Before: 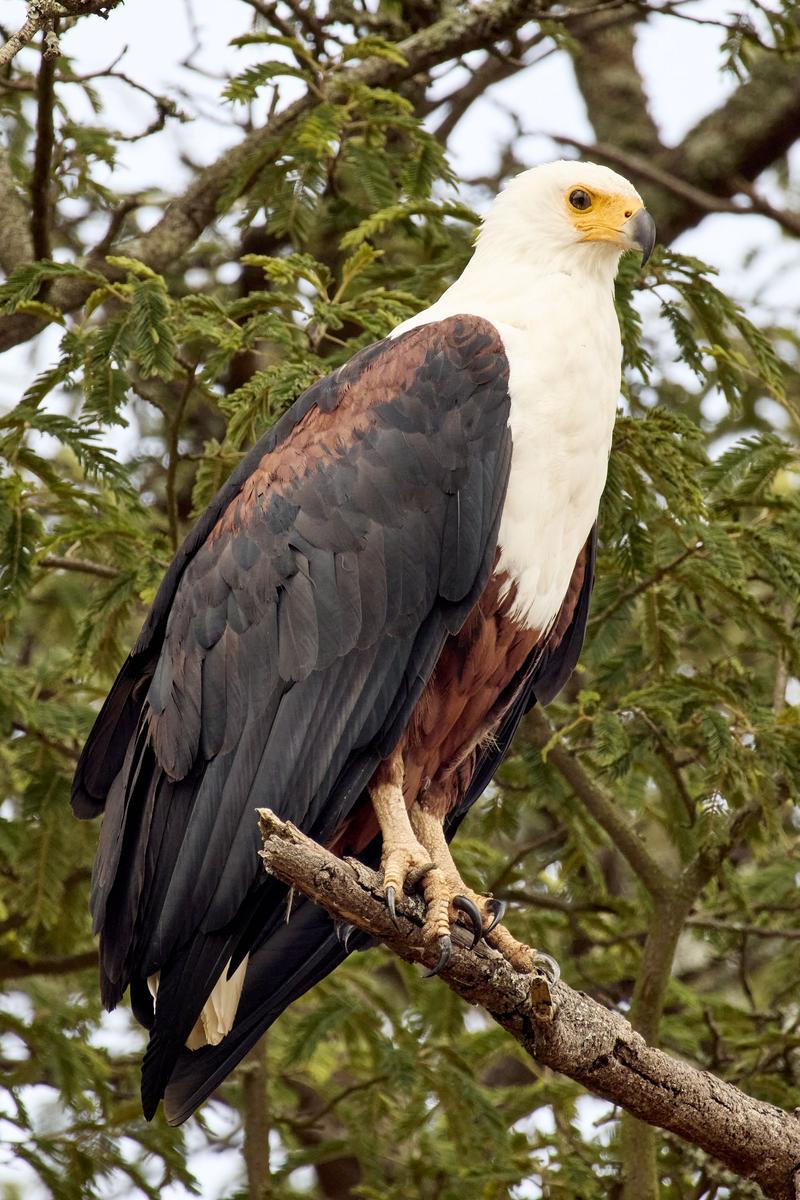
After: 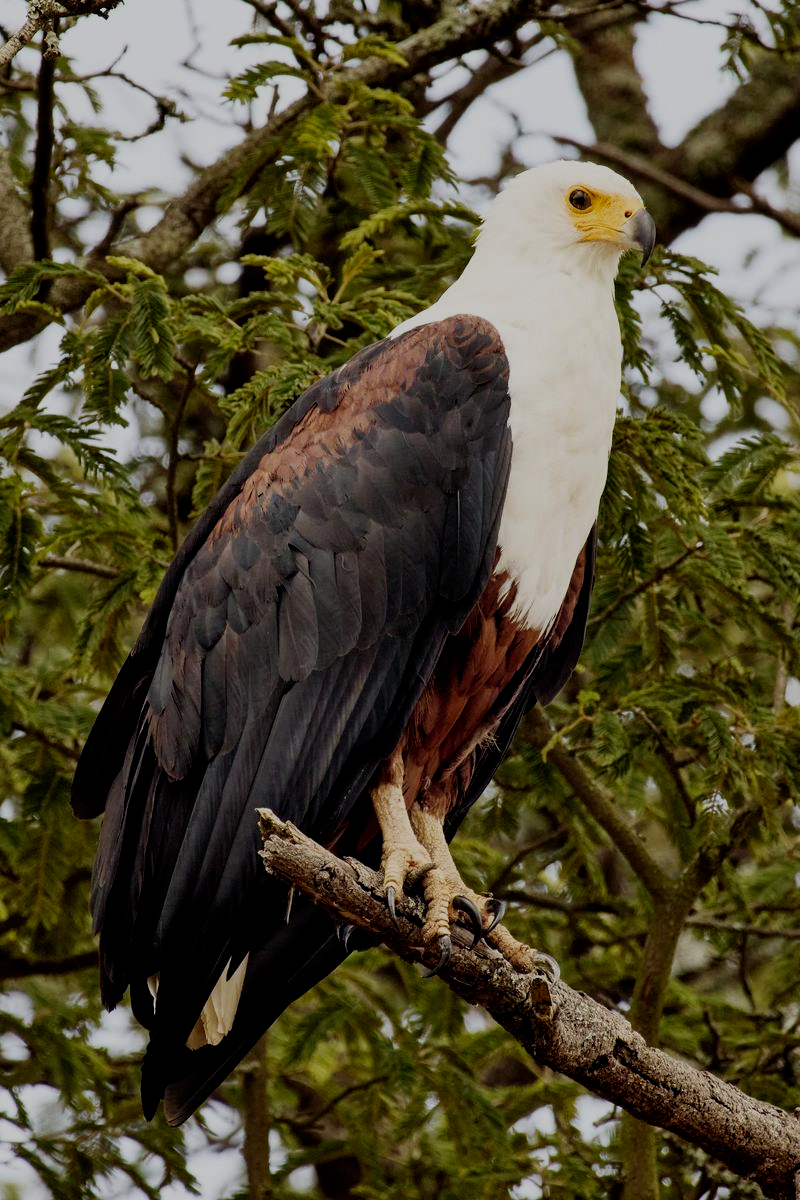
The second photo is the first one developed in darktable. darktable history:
filmic rgb: middle gray luminance 28.89%, black relative exposure -10.28 EV, white relative exposure 5.48 EV, target black luminance 0%, hardness 3.92, latitude 2.4%, contrast 1.121, highlights saturation mix 4.17%, shadows ↔ highlights balance 15.18%, add noise in highlights 0.002, preserve chrominance no, color science v3 (2019), use custom middle-gray values true, contrast in highlights soft
